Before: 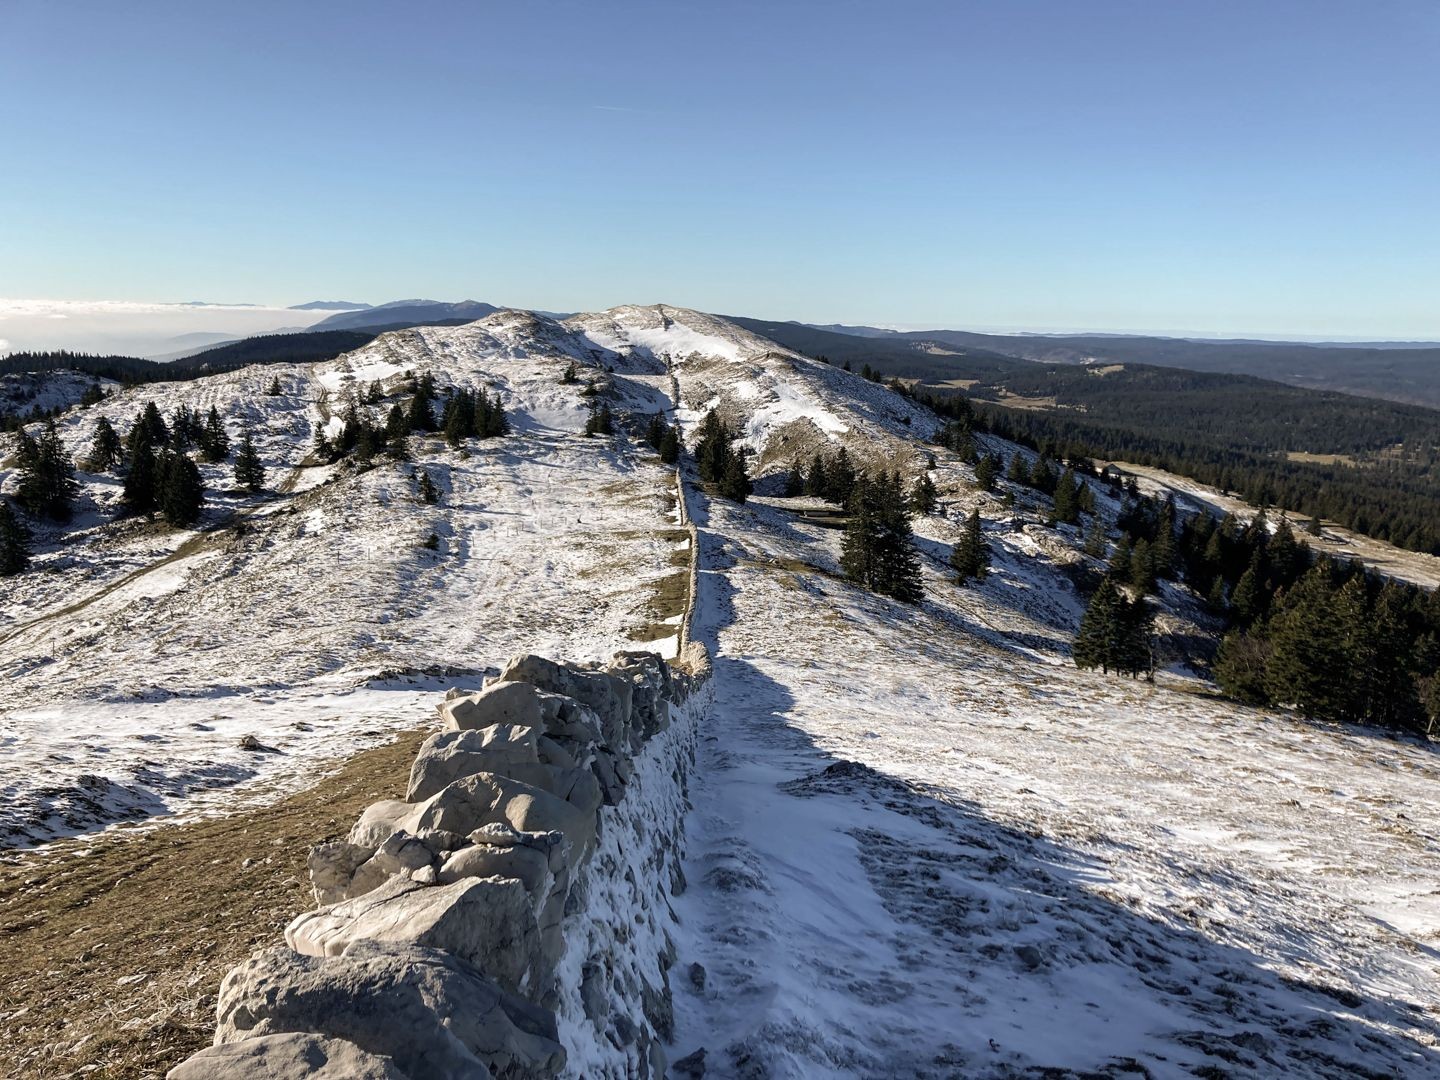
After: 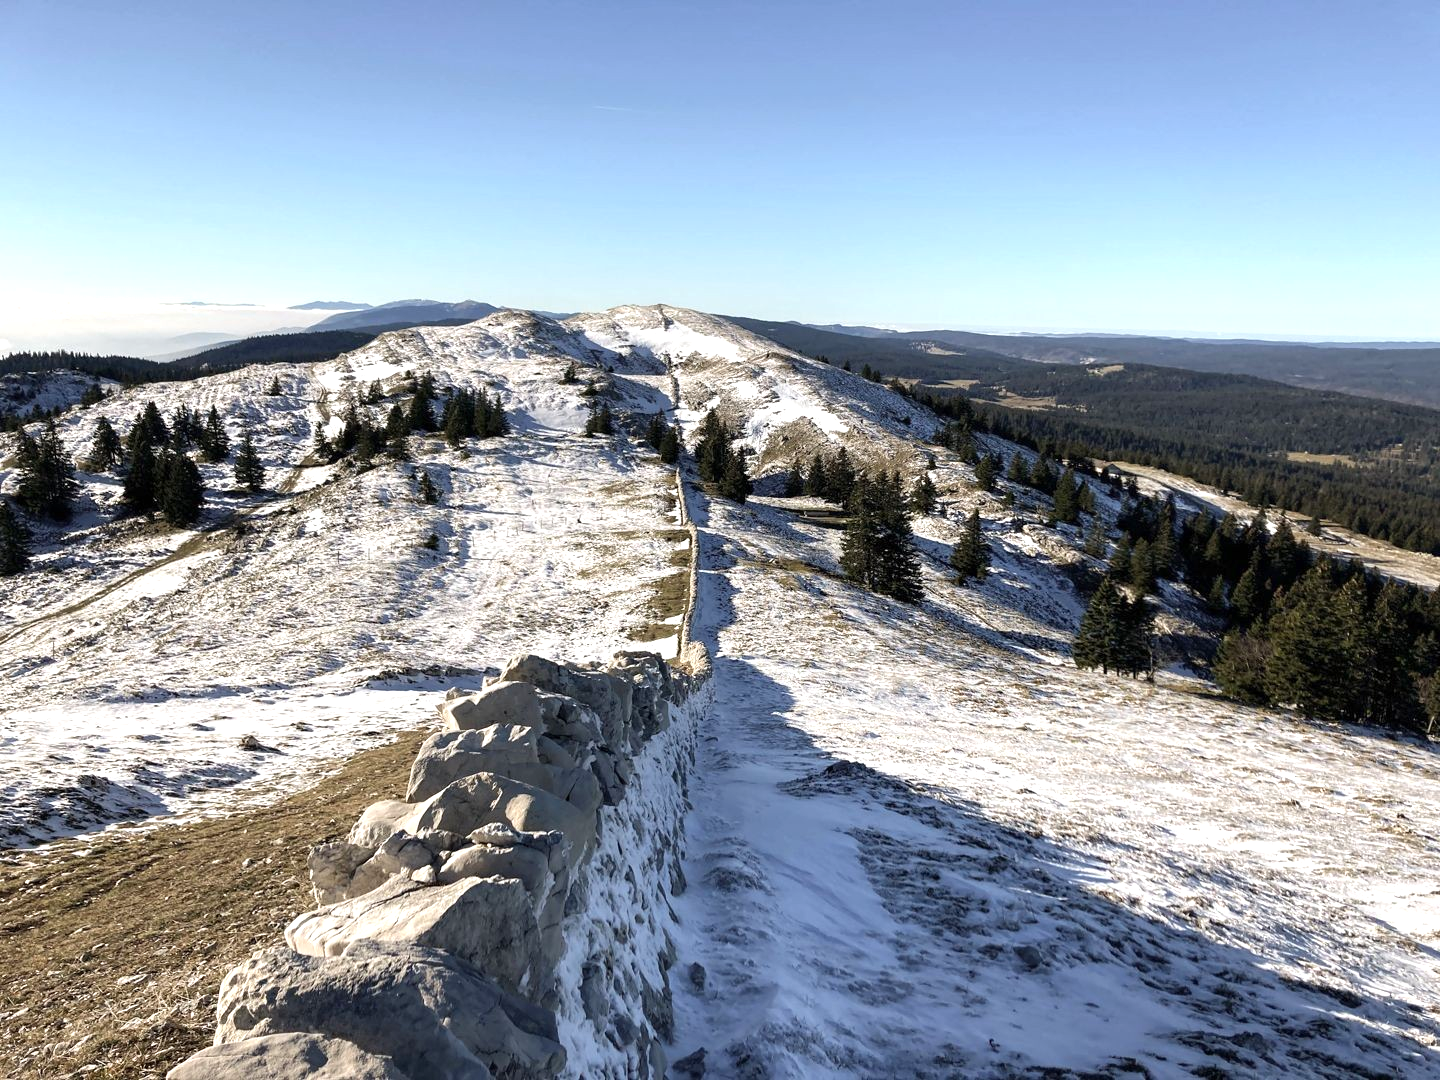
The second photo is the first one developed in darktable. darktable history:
exposure: exposure 0.493 EV, compensate highlight preservation false
rotate and perspective: automatic cropping off
tone equalizer: on, module defaults
